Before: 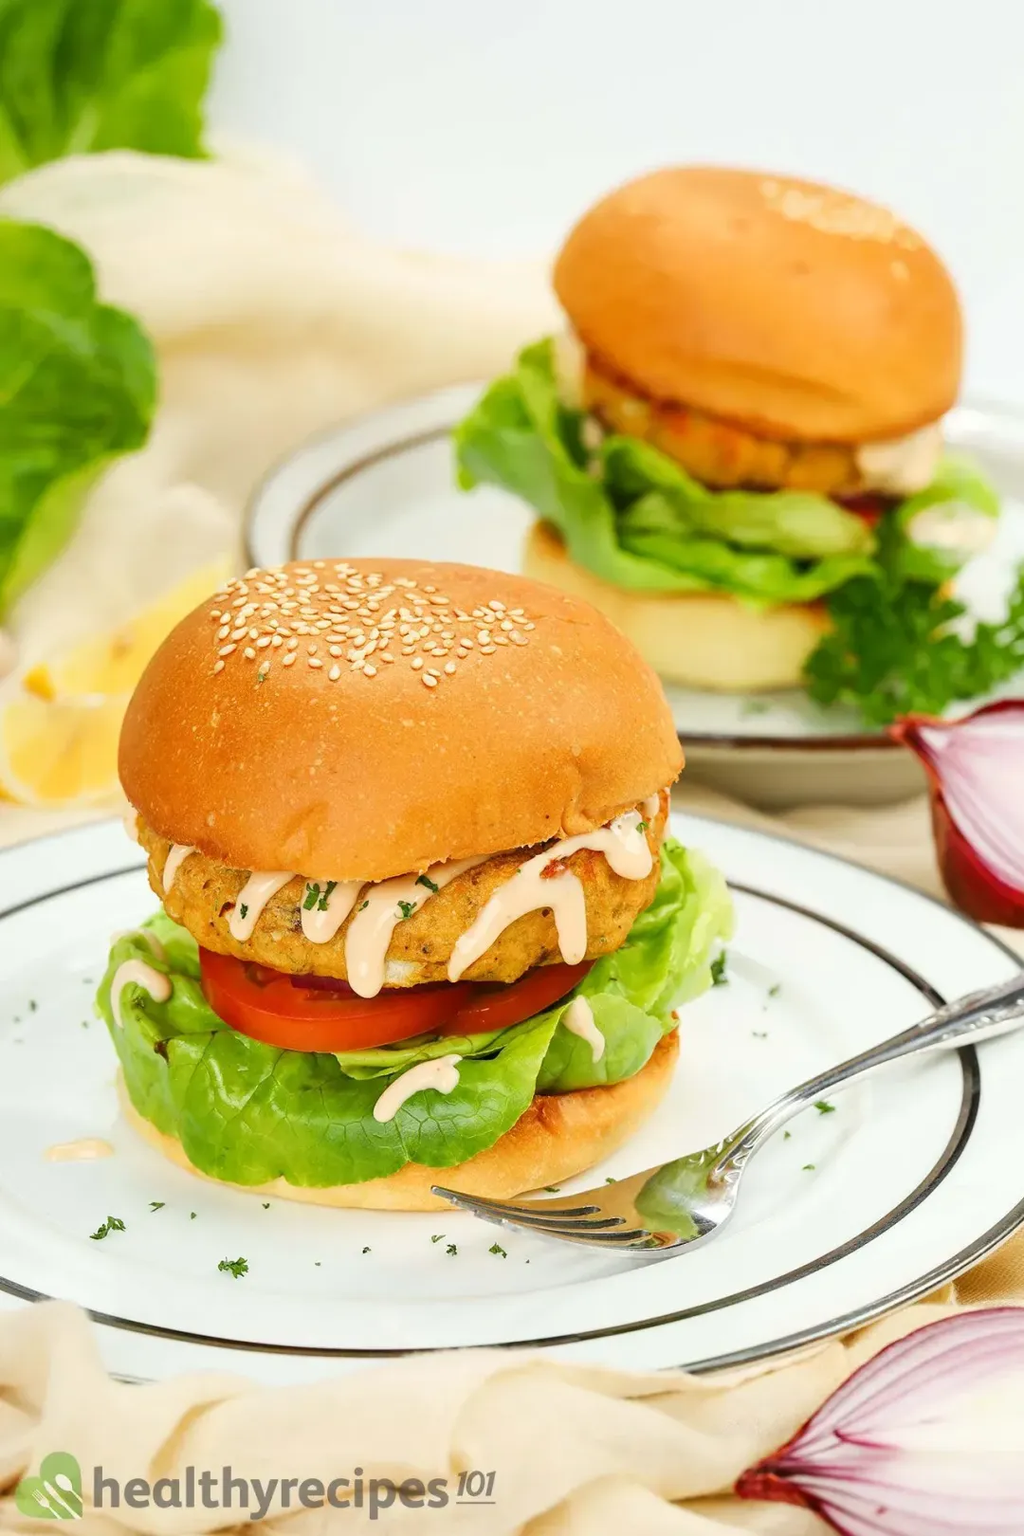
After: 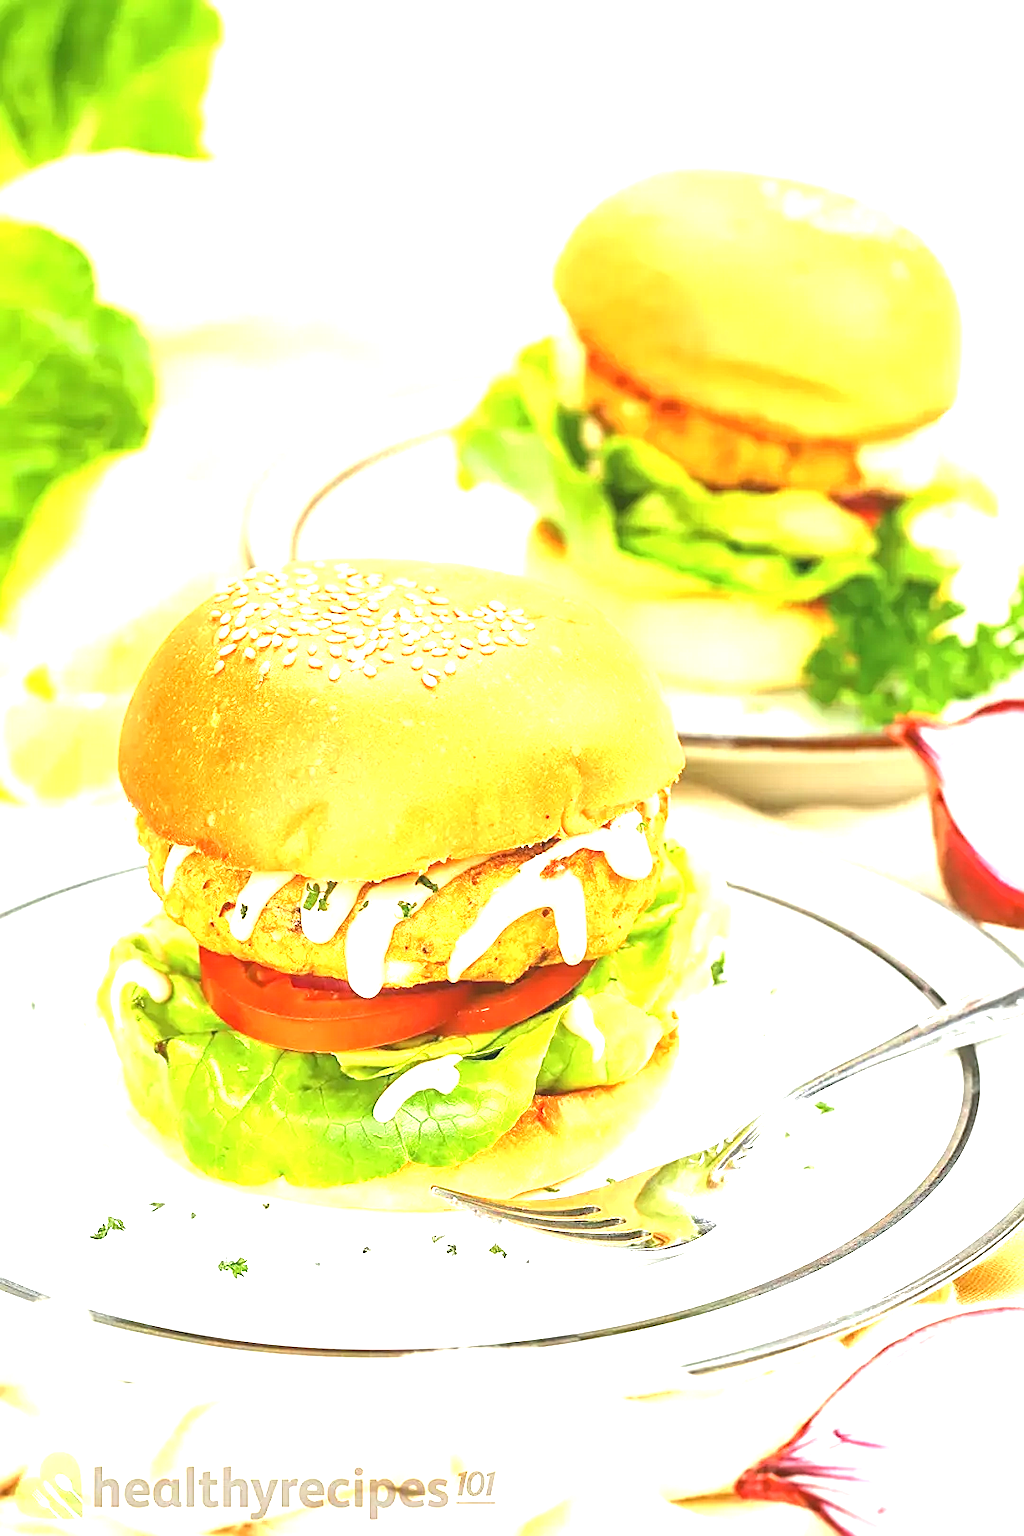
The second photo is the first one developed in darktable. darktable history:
local contrast: detail 109%
sharpen: on, module defaults
exposure: black level correction 0, exposure 1.538 EV, compensate highlight preservation false
